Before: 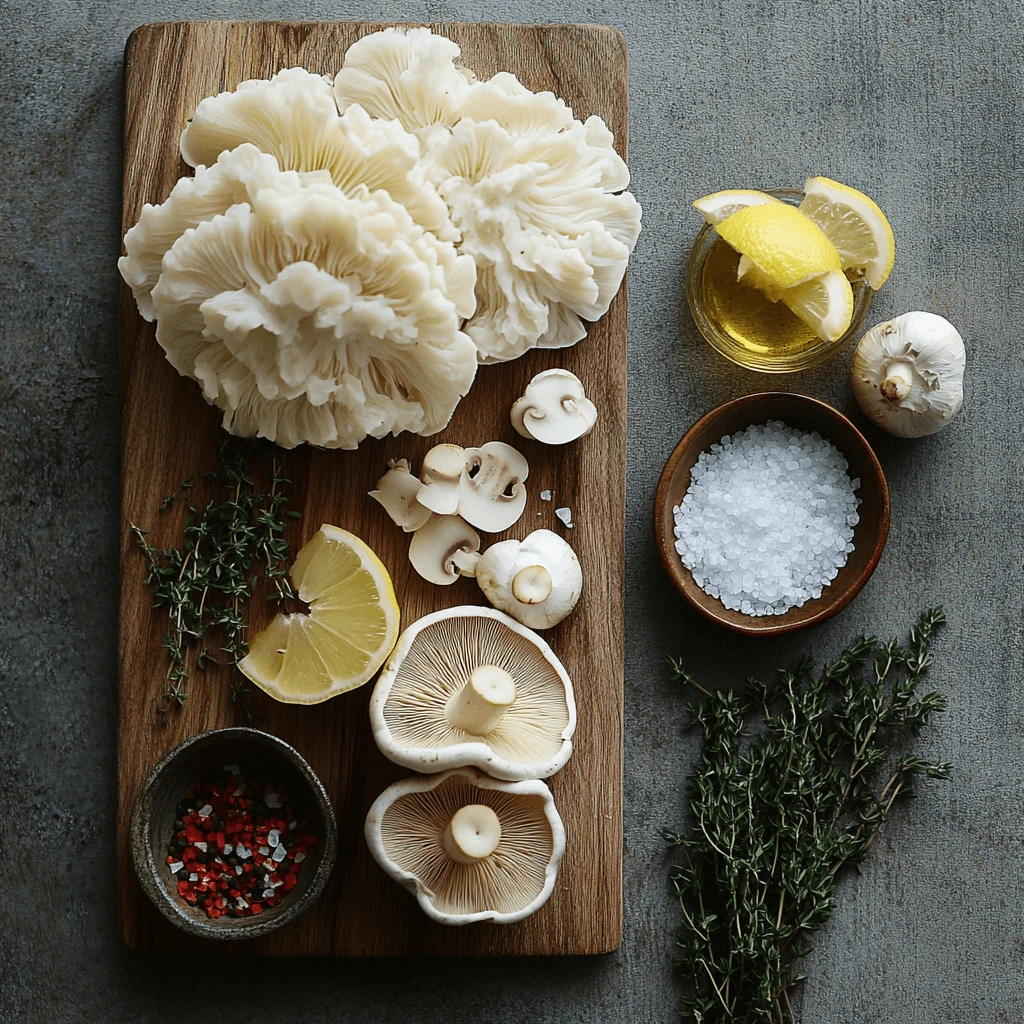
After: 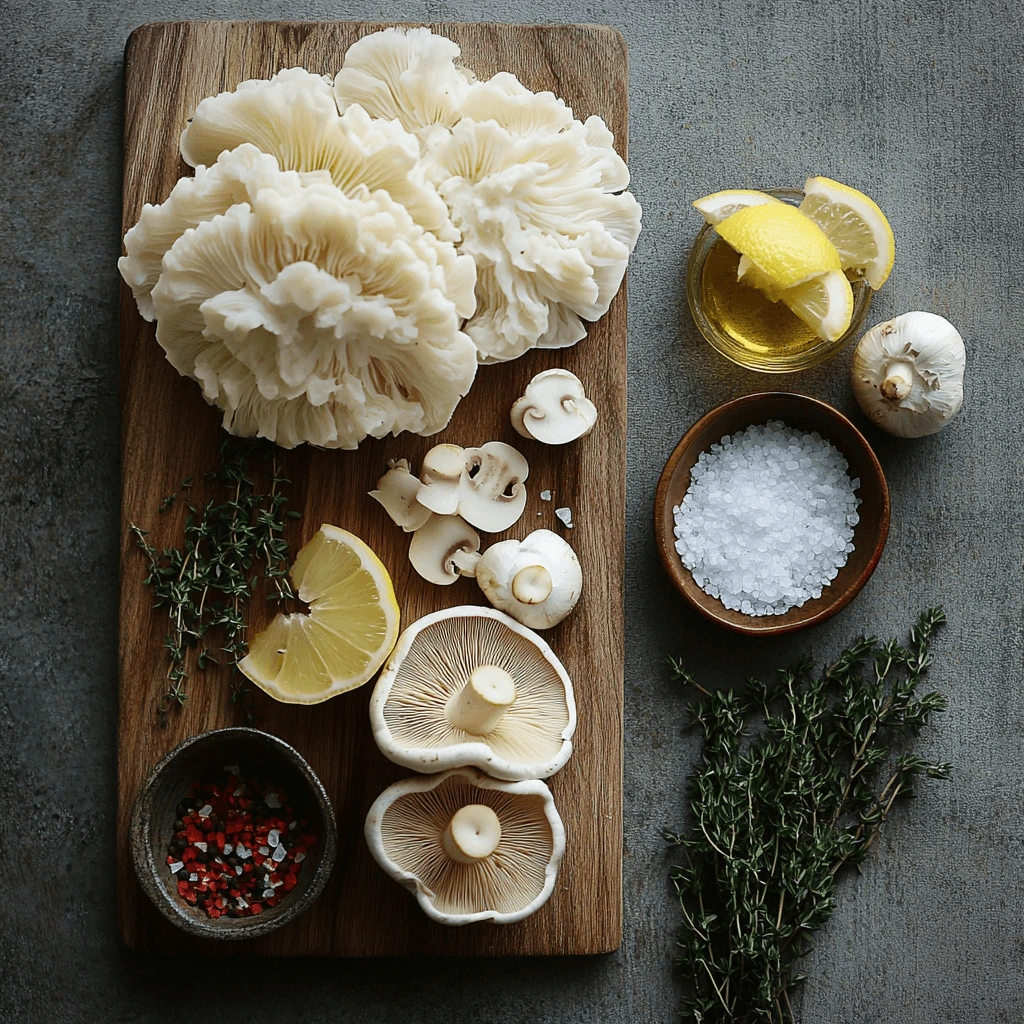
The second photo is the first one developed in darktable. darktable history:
vignetting: fall-off start 100.38%, fall-off radius 71.33%, width/height ratio 1.176
